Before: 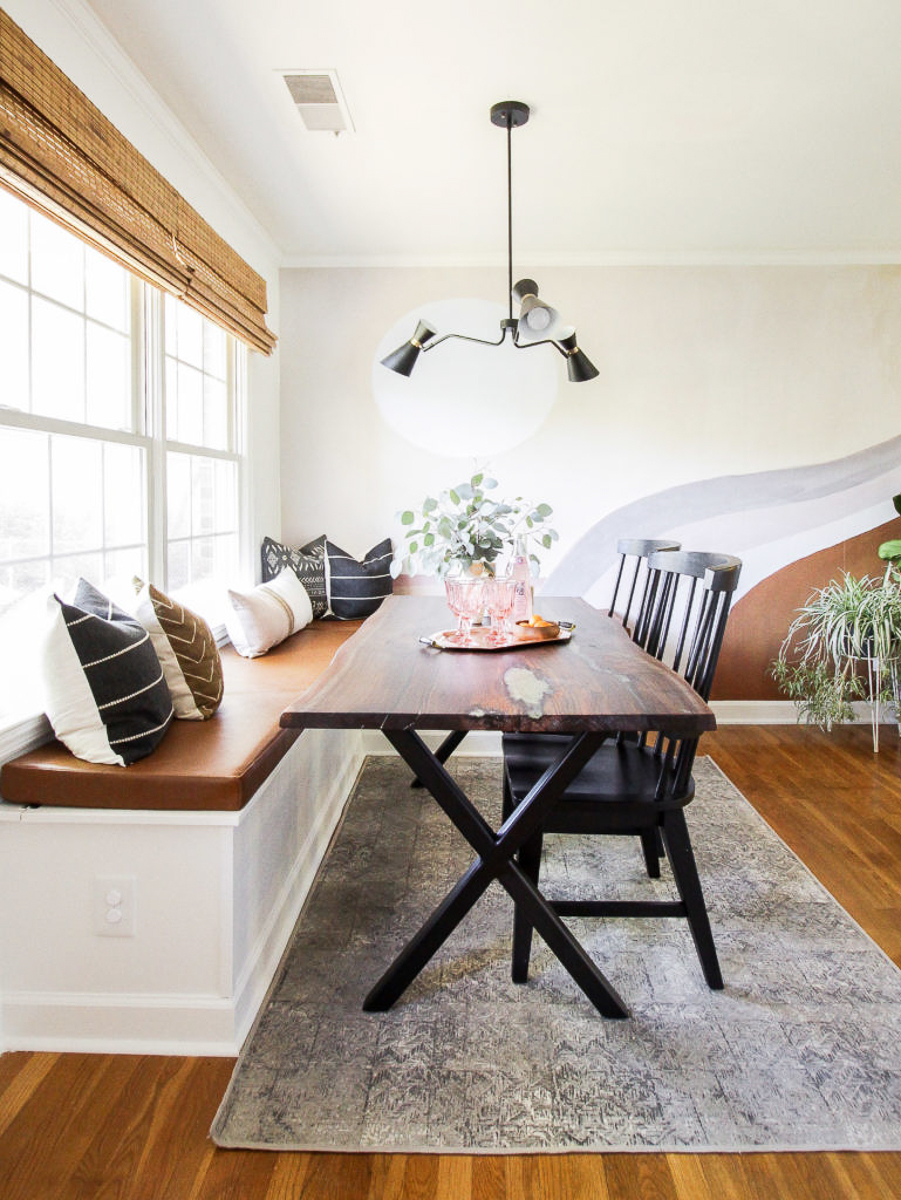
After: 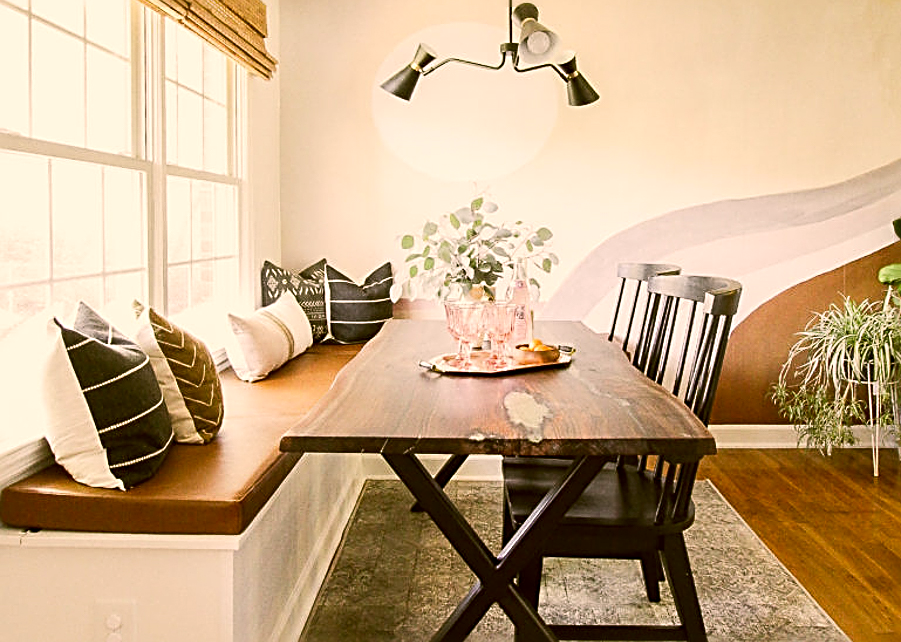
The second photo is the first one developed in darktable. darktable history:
sharpen: radius 2.676, amount 0.669
color correction: highlights a* 8.98, highlights b* 15.09, shadows a* -0.49, shadows b* 26.52
crop and rotate: top 23.043%, bottom 23.437%
